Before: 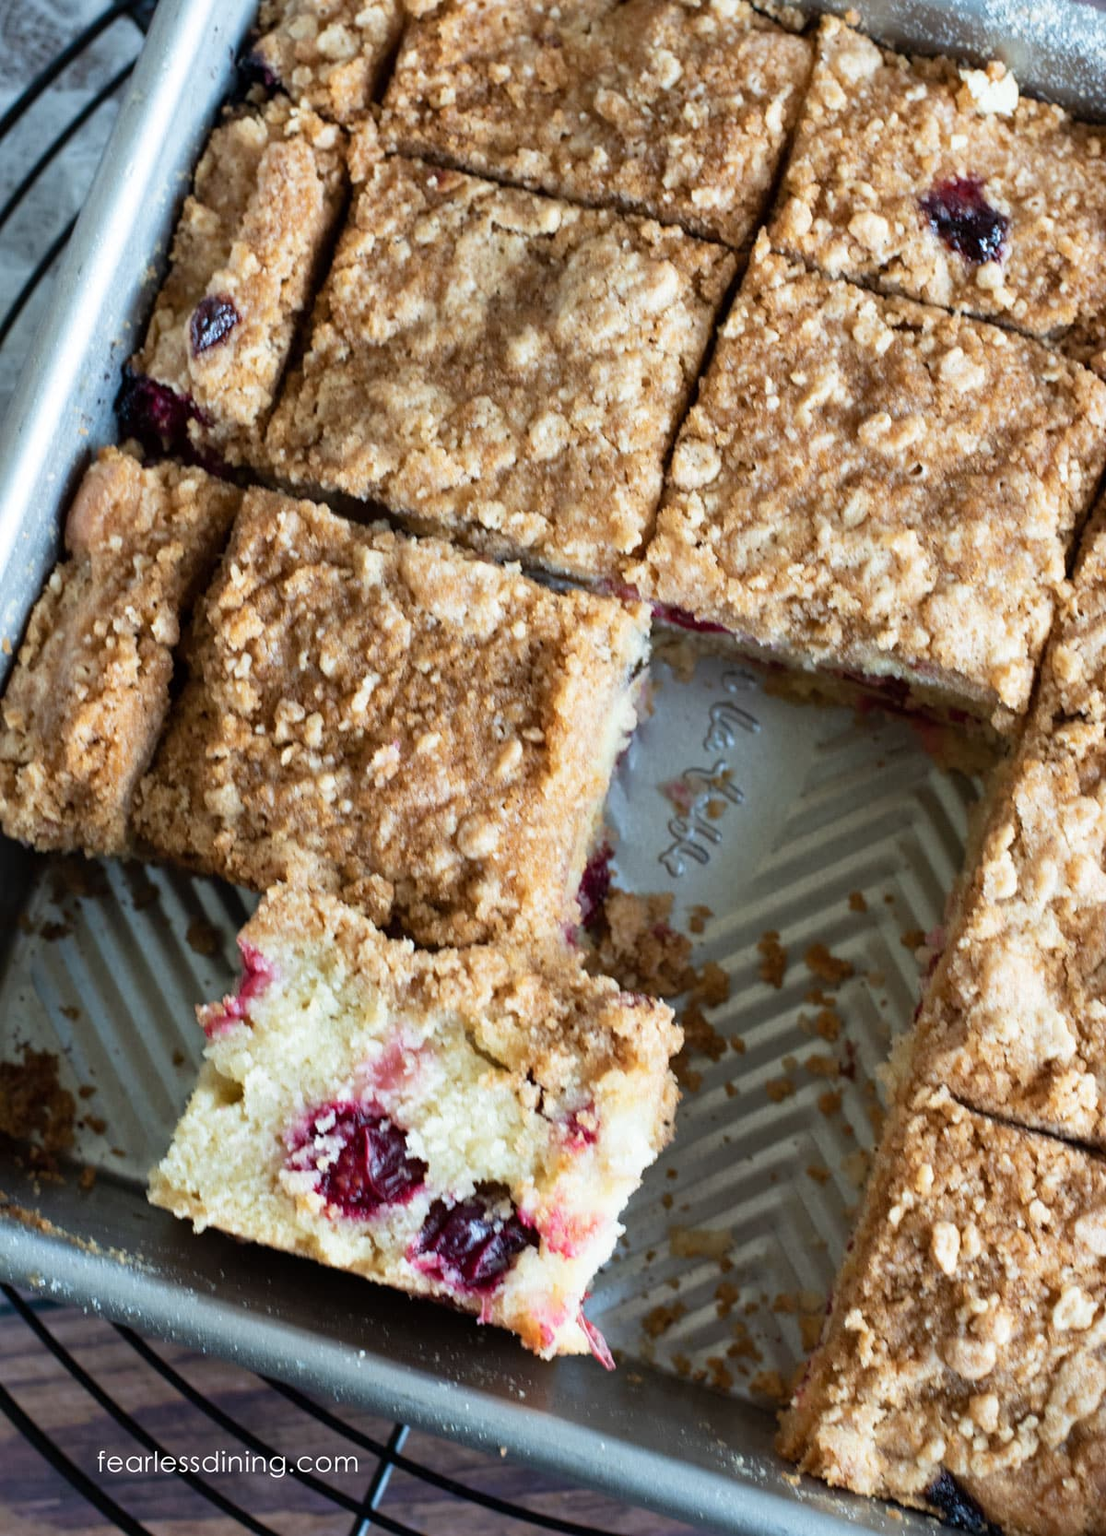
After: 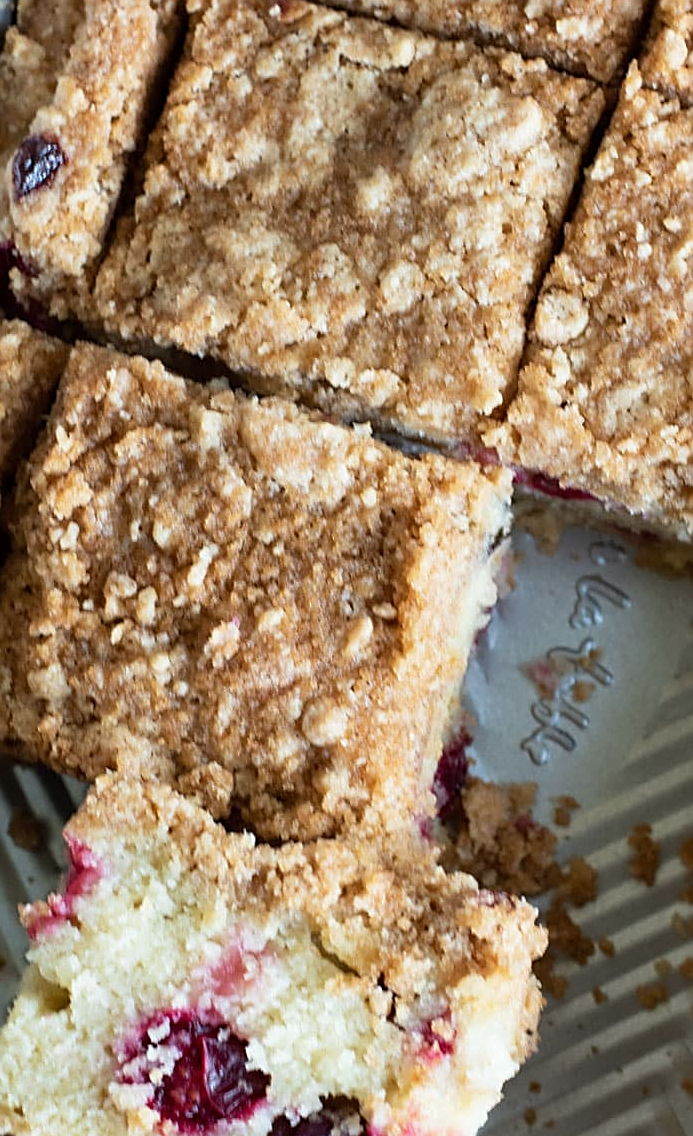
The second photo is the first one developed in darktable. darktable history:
crop: left 16.202%, top 11.208%, right 26.045%, bottom 20.557%
sharpen: on, module defaults
base curve: exposure shift 0, preserve colors none
